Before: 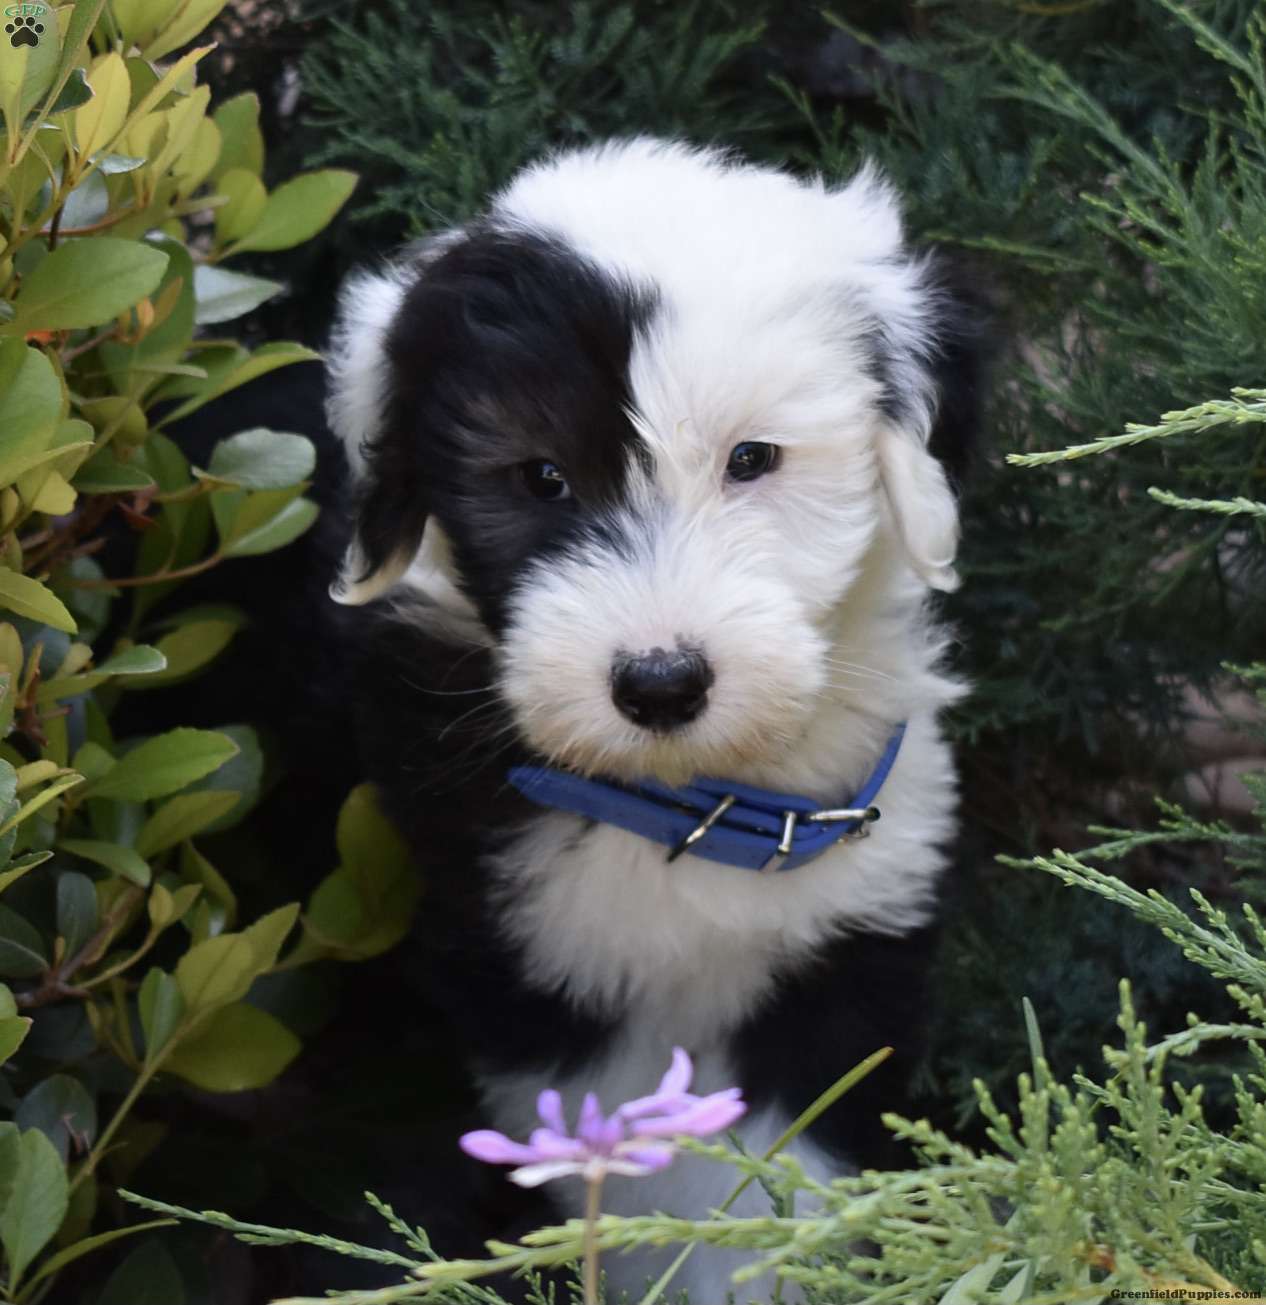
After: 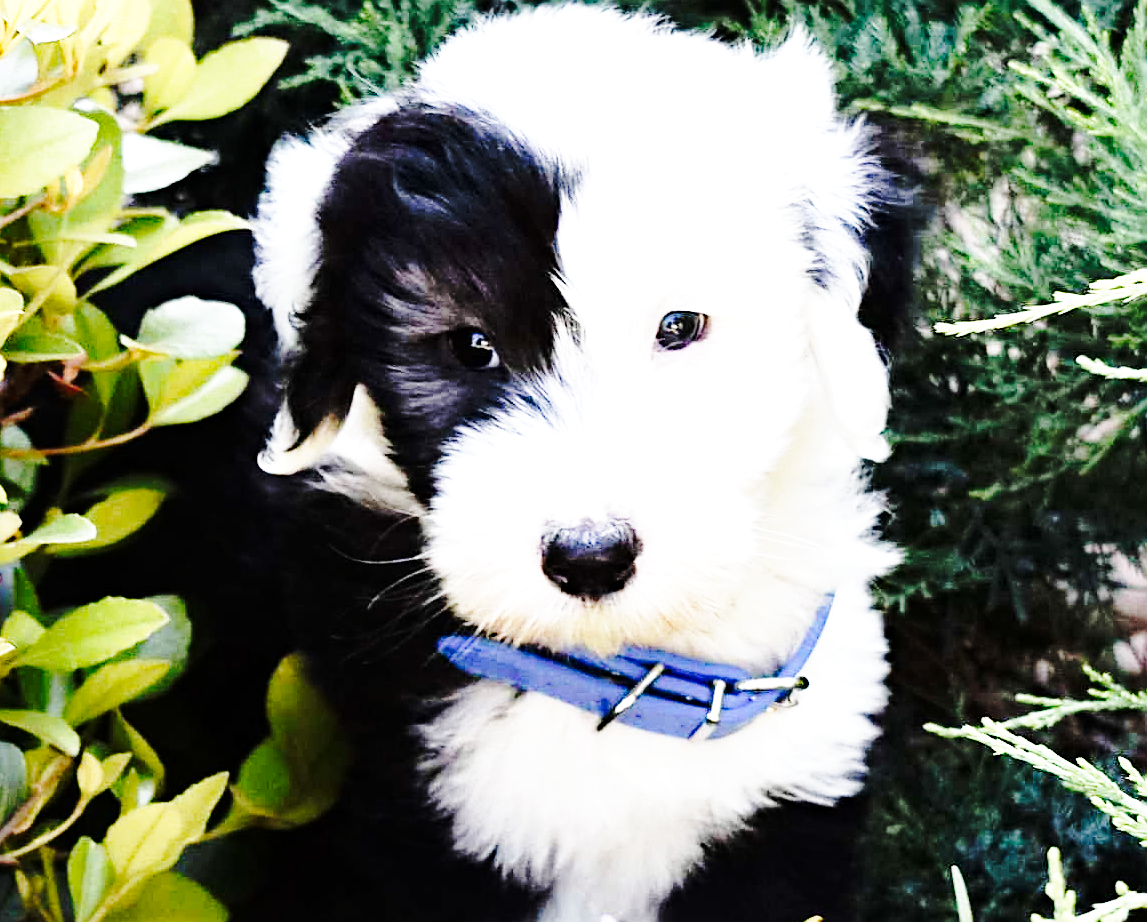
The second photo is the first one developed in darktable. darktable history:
local contrast: mode bilateral grid, contrast 21, coarseness 50, detail 119%, midtone range 0.2
exposure: black level correction 0, exposure 0.847 EV, compensate highlight preservation false
crop: left 5.629%, top 10.051%, right 3.745%, bottom 19.288%
tone curve: curves: ch0 [(0, 0) (0.071, 0.047) (0.266, 0.26) (0.483, 0.554) (0.753, 0.811) (1, 0.983)]; ch1 [(0, 0) (0.346, 0.307) (0.408, 0.387) (0.463, 0.465) (0.482, 0.493) (0.502, 0.499) (0.517, 0.502) (0.55, 0.548) (0.597, 0.61) (0.651, 0.698) (1, 1)]; ch2 [(0, 0) (0.346, 0.34) (0.434, 0.46) (0.485, 0.494) (0.5, 0.498) (0.517, 0.506) (0.526, 0.545) (0.583, 0.61) (0.625, 0.659) (1, 1)], preserve colors none
tone equalizer: -8 EV -1.09 EV, -7 EV -1.05 EV, -6 EV -0.85 EV, -5 EV -0.541 EV, -3 EV 0.591 EV, -2 EV 0.849 EV, -1 EV 0.998 EV, +0 EV 1.06 EV
sharpen: on, module defaults
haze removal: compatibility mode true, adaptive false
base curve: curves: ch0 [(0, 0) (0.032, 0.037) (0.105, 0.228) (0.435, 0.76) (0.856, 0.983) (1, 1)], preserve colors none
